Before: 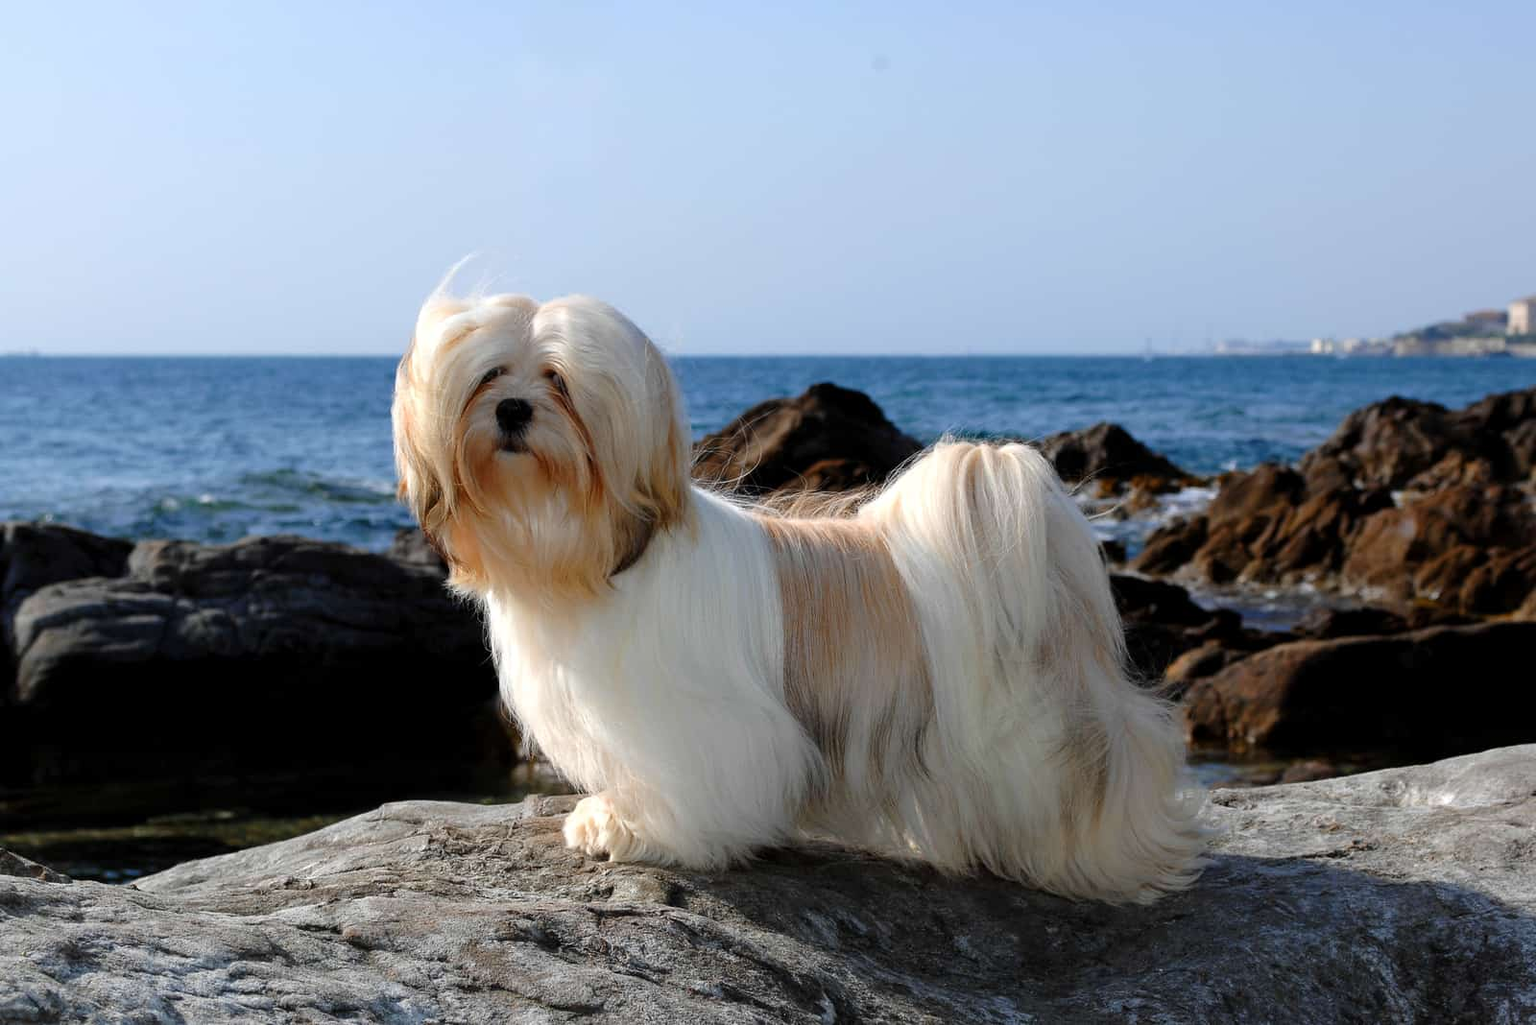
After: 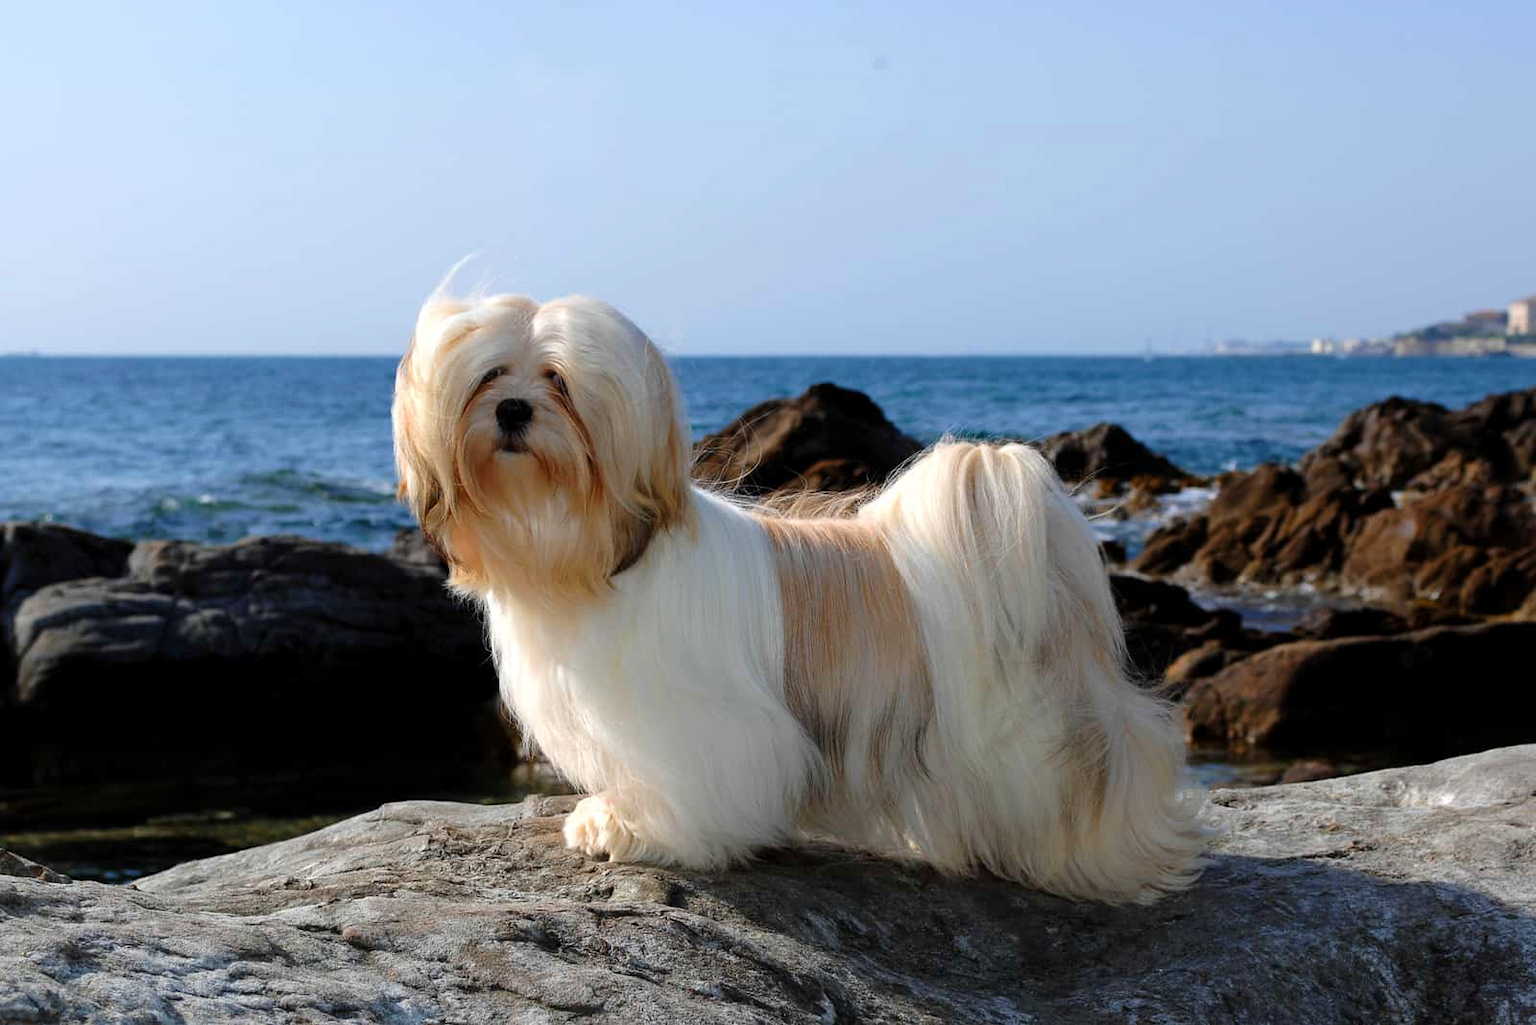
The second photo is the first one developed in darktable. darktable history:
velvia: strength 16.88%
